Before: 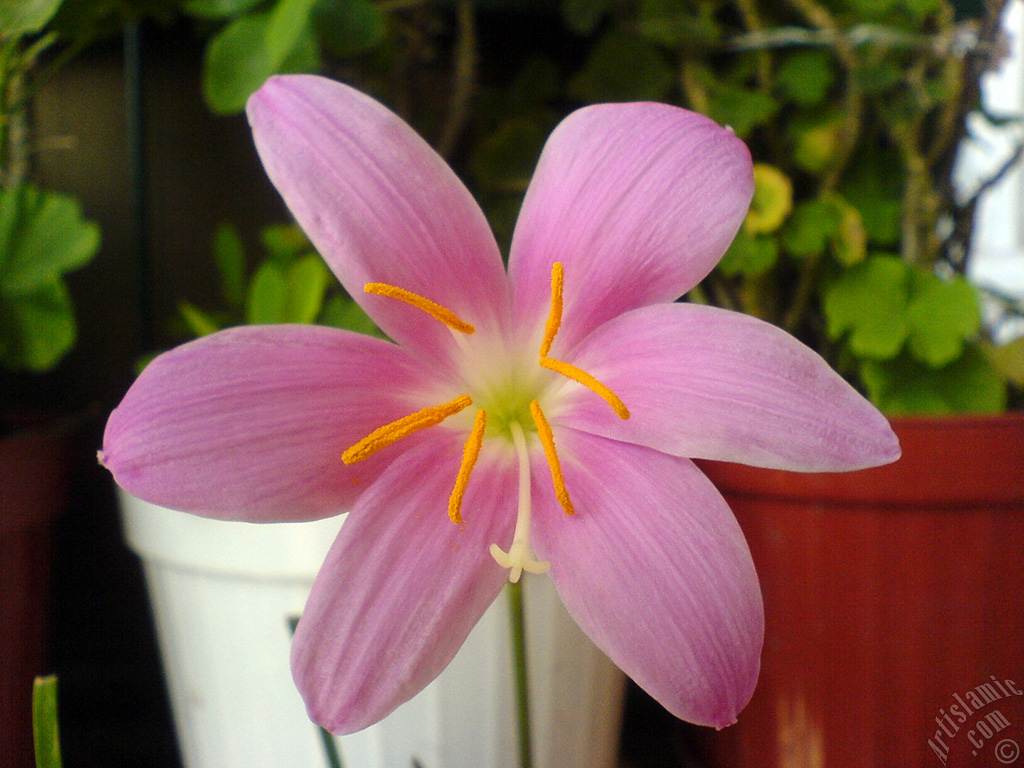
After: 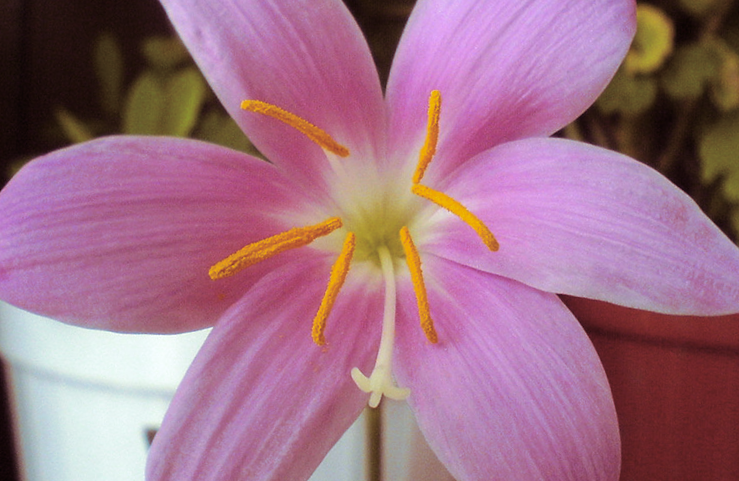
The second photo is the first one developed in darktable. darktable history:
white balance: red 0.931, blue 1.11
split-toning: on, module defaults
crop and rotate: angle -3.37°, left 9.79%, top 20.73%, right 12.42%, bottom 11.82%
